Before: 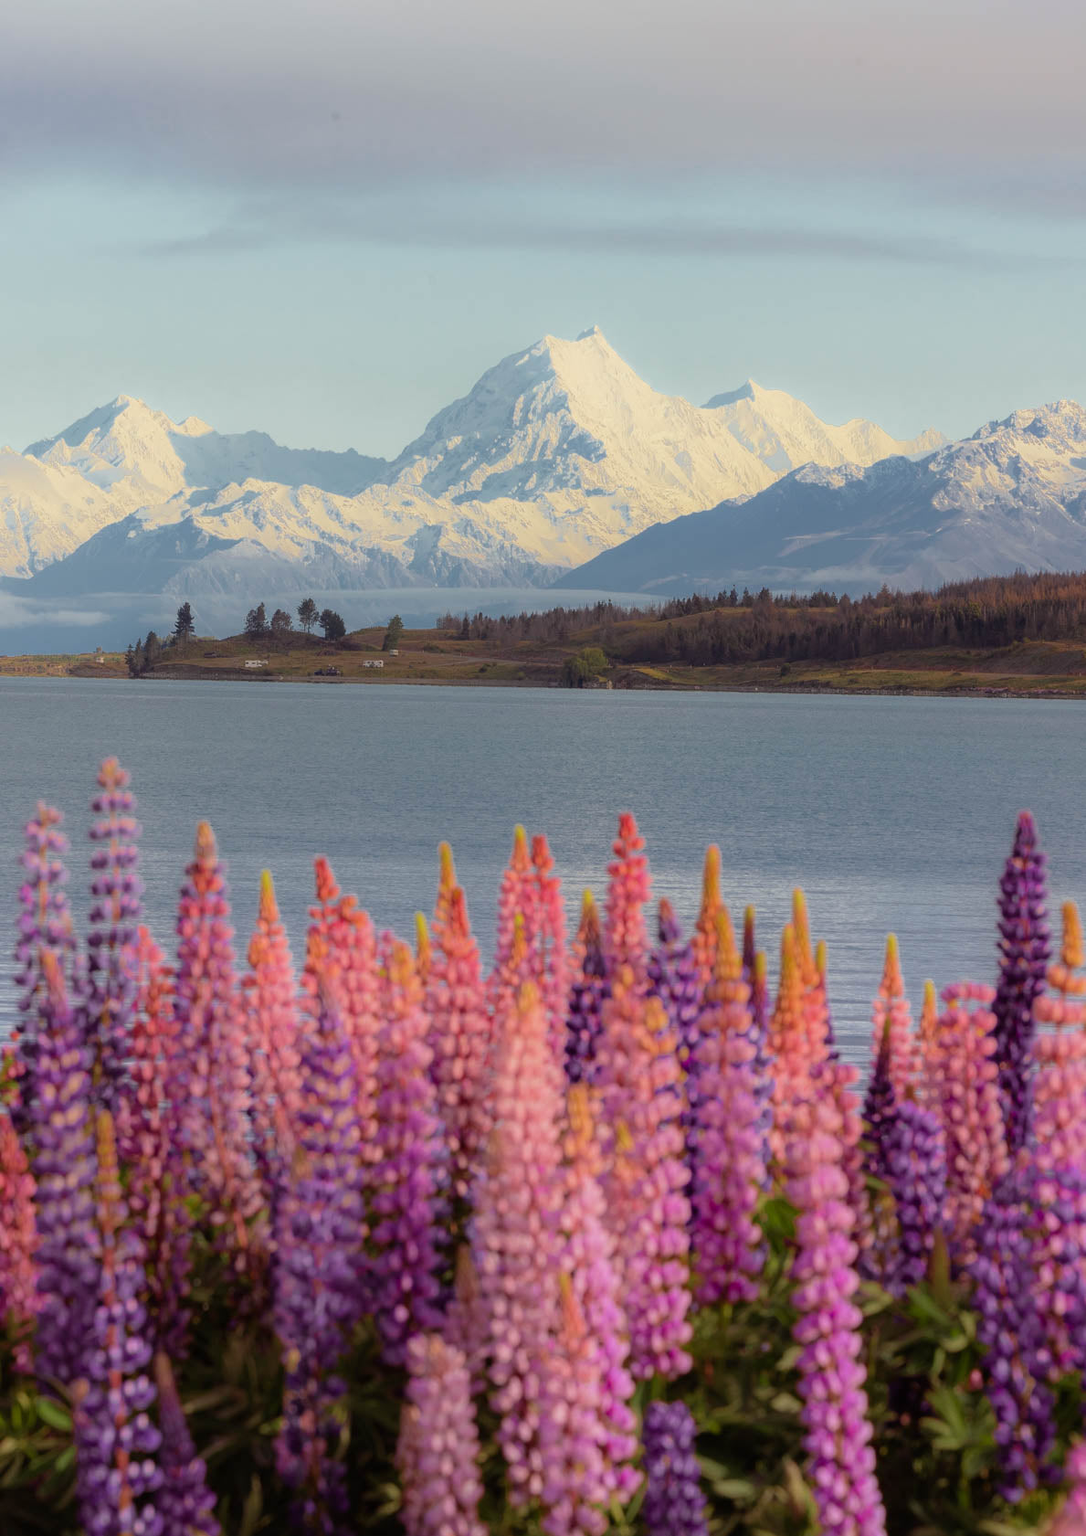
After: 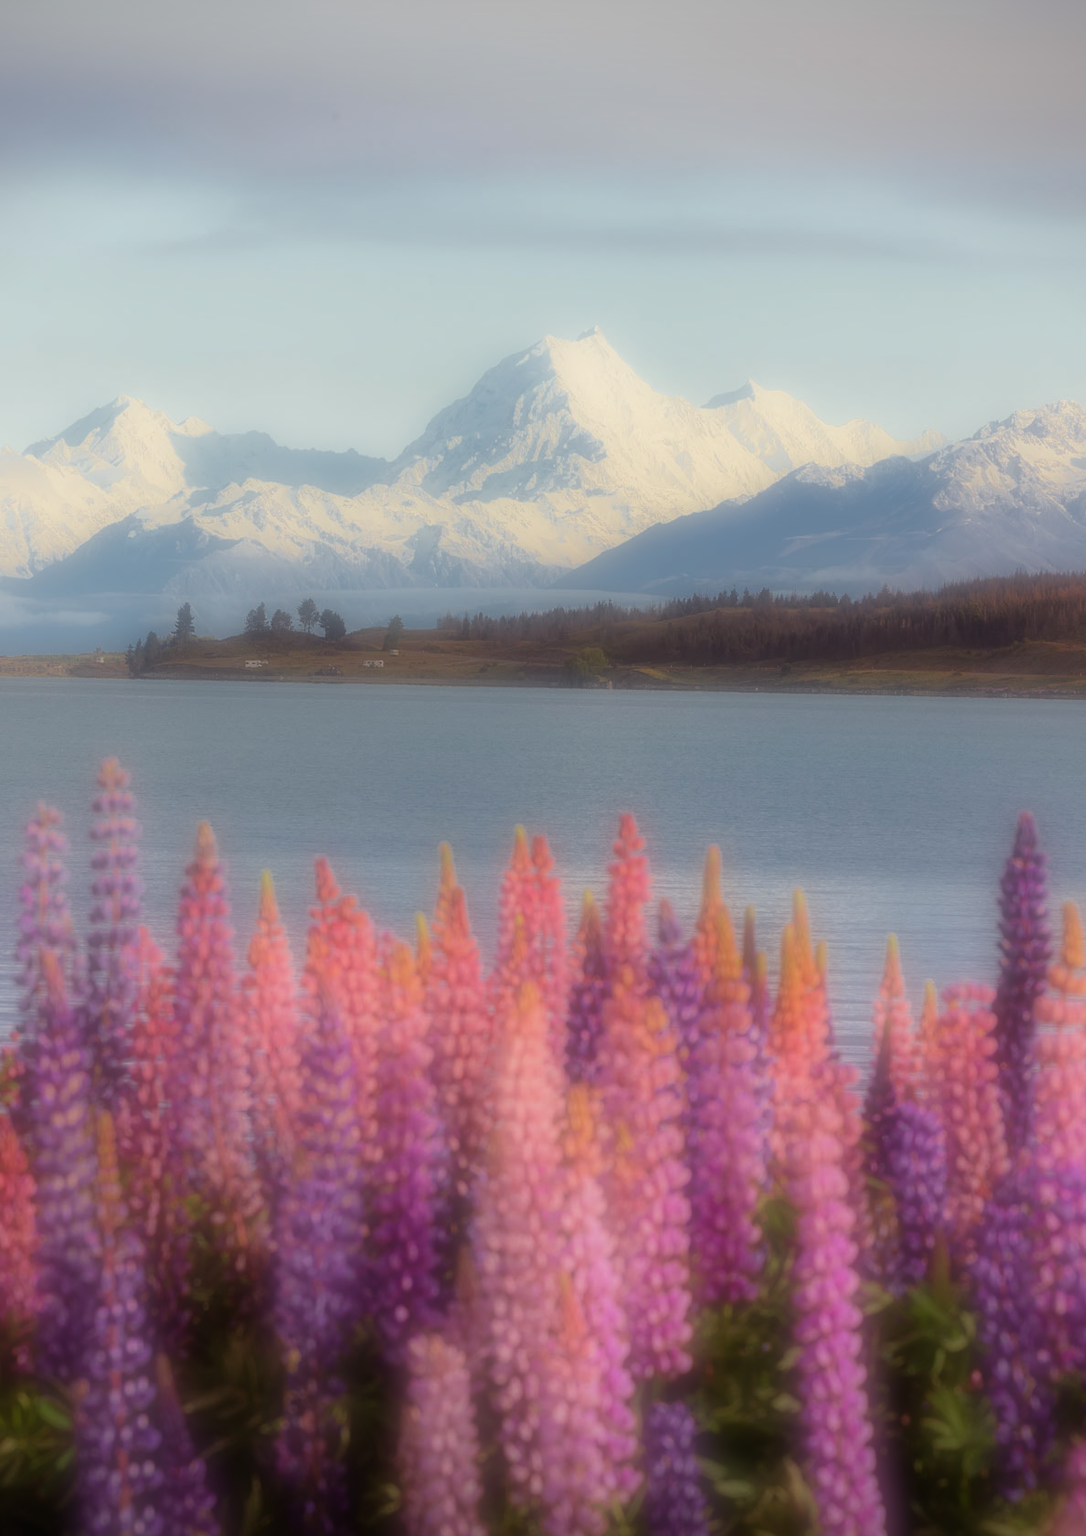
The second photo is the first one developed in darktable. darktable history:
soften: on, module defaults
vignetting: fall-off start 97.23%, saturation -0.024, center (-0.033, -0.042), width/height ratio 1.179, unbound false
